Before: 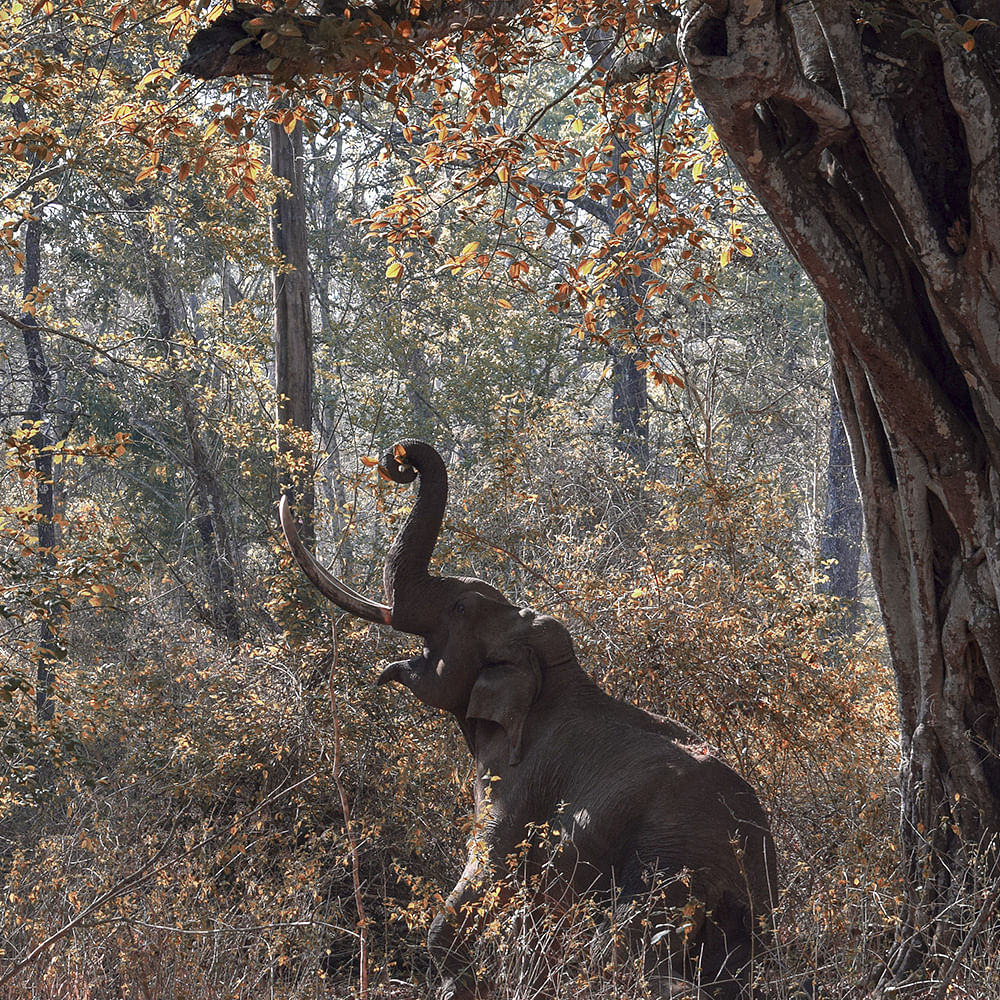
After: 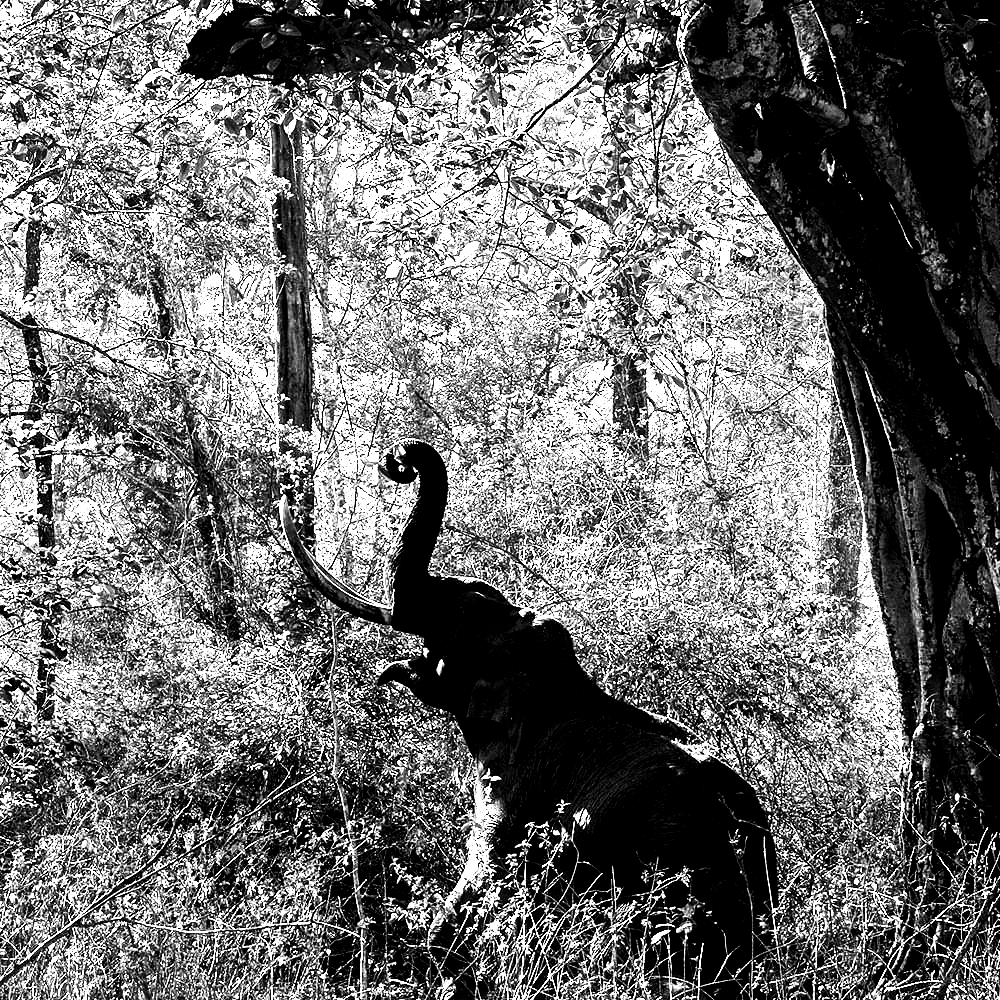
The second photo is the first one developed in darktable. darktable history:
exposure: black level correction 0, exposure 1.744 EV, compensate exposure bias true, compensate highlight preservation false
filmic rgb: black relative exposure -1.05 EV, white relative exposure 2.08 EV, threshold 3.02 EV, hardness 1.55, contrast 2.238, enable highlight reconstruction true
contrast brightness saturation: contrast 0.021, brightness -0.989, saturation -0.994
